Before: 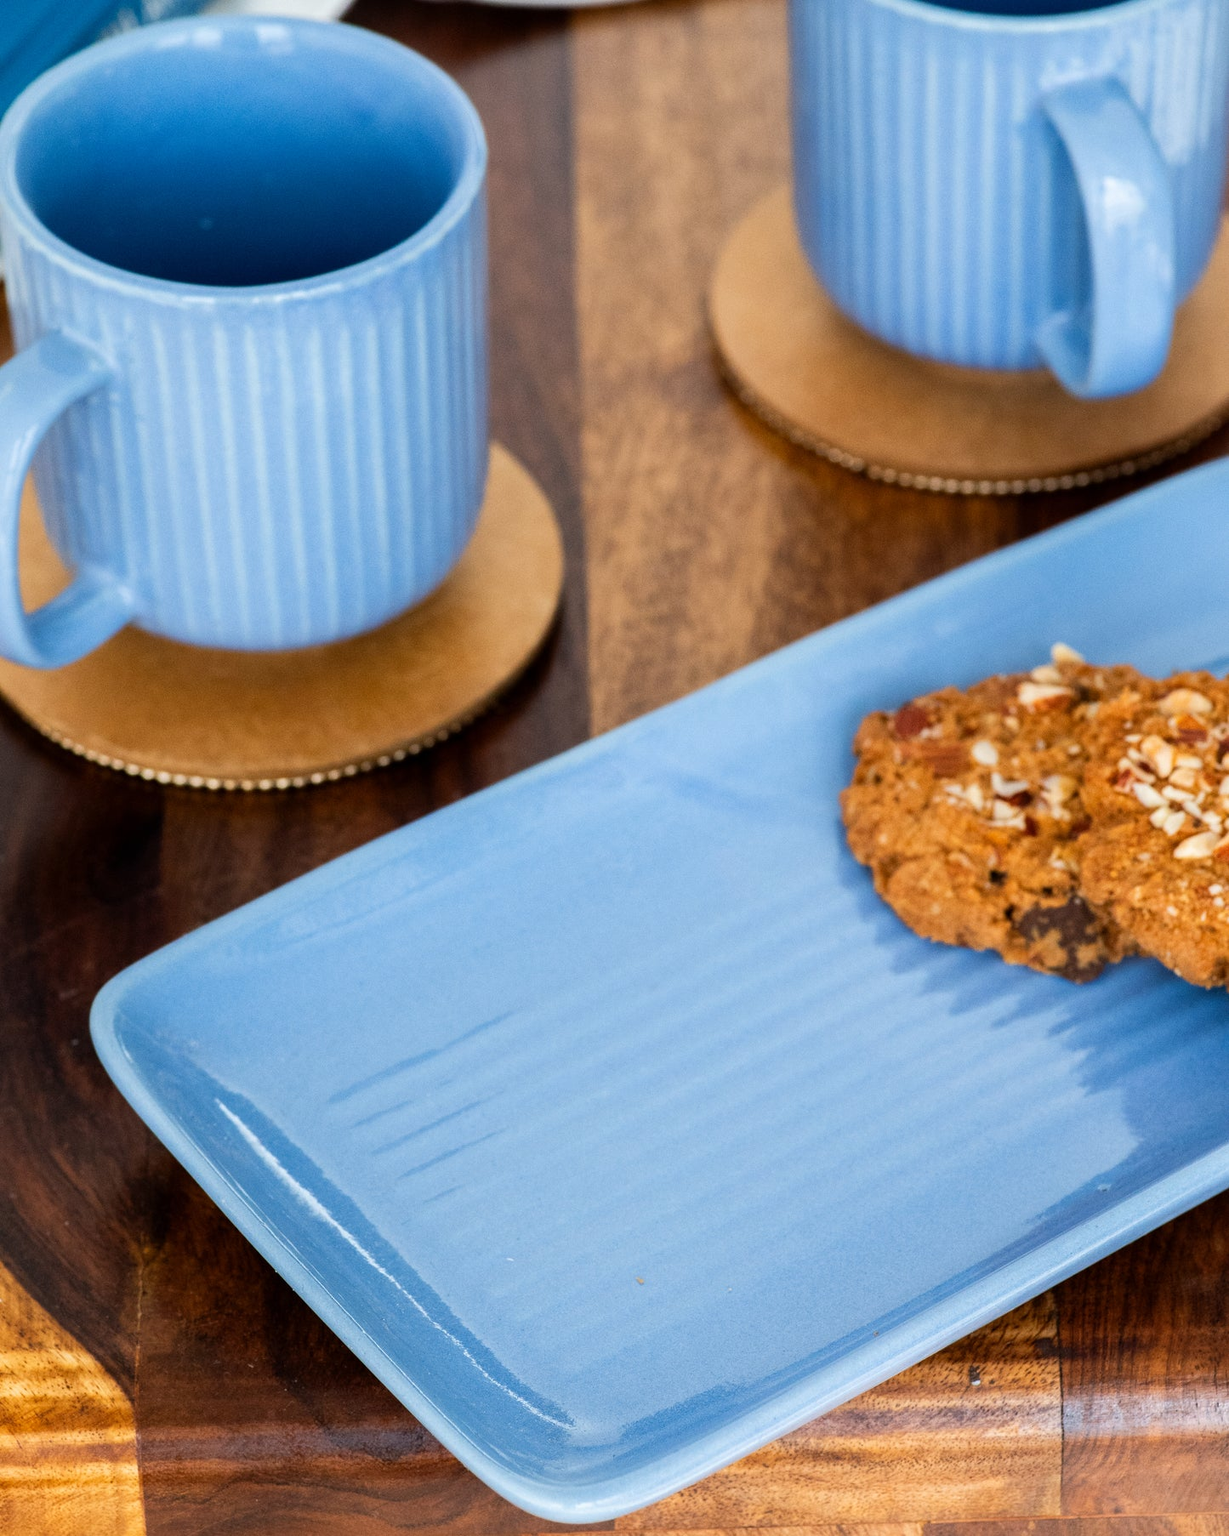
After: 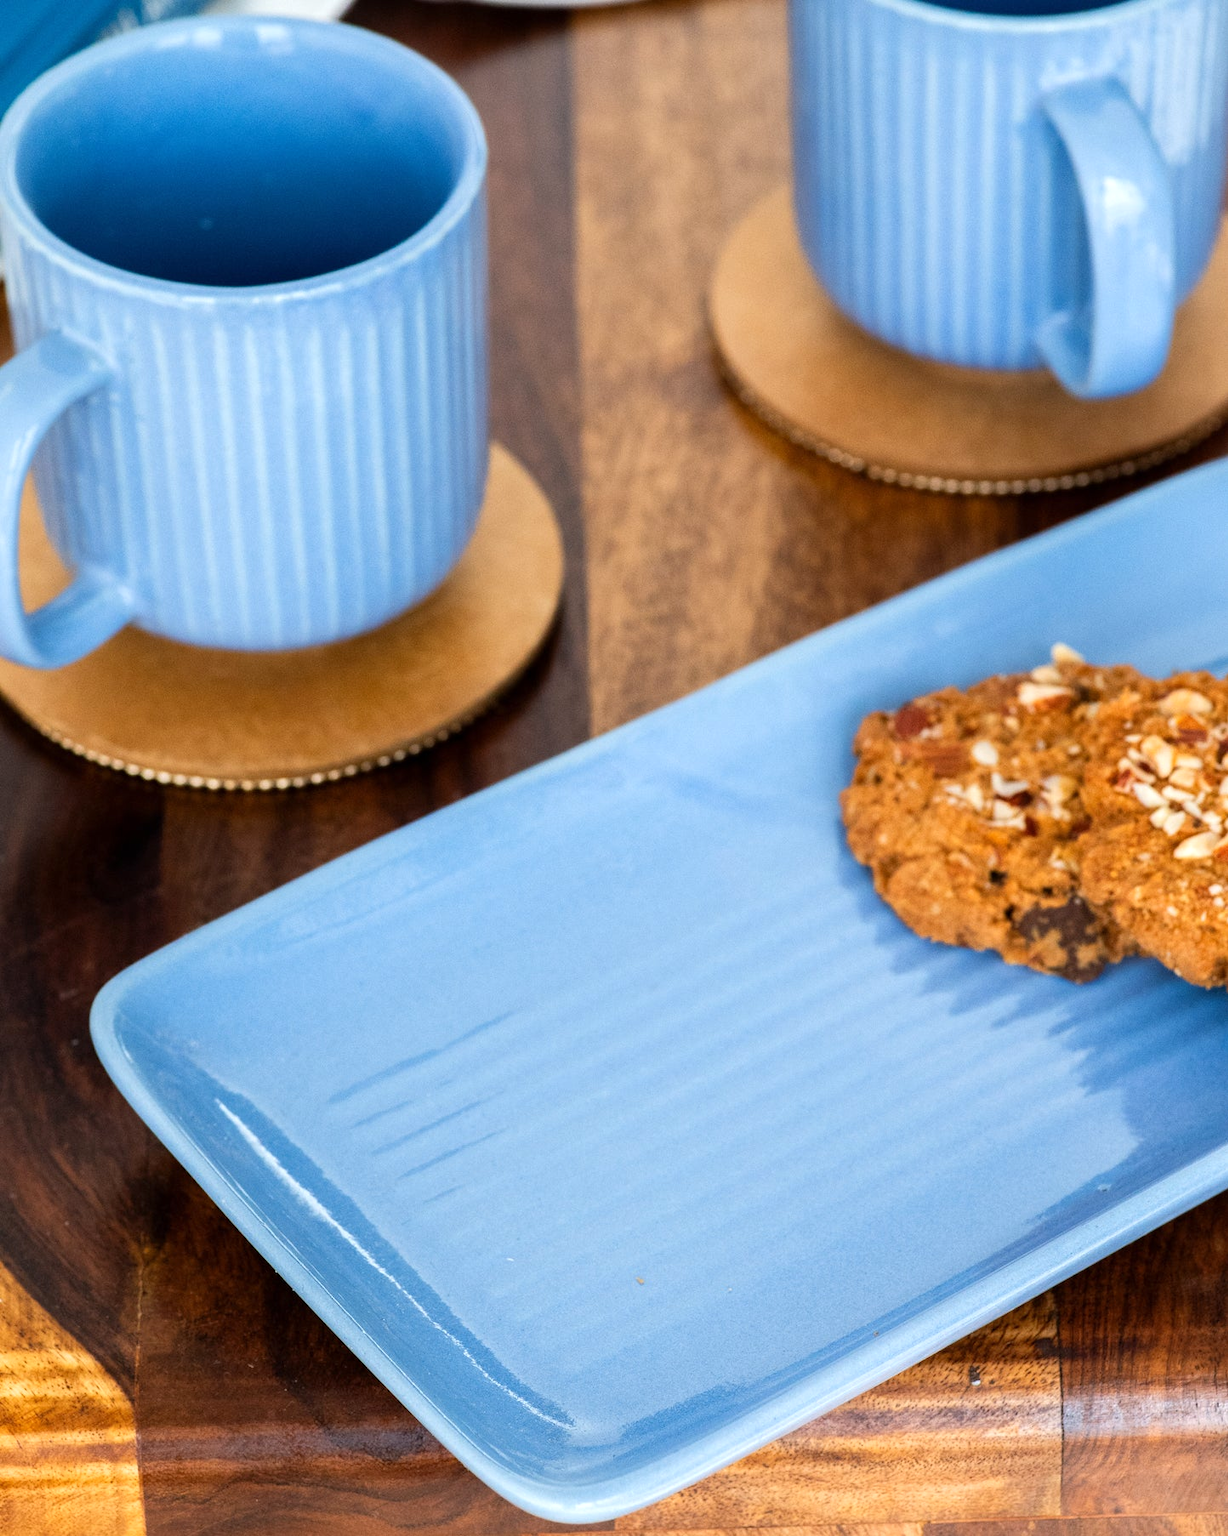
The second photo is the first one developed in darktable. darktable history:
exposure: exposure 0.208 EV, compensate highlight preservation false
